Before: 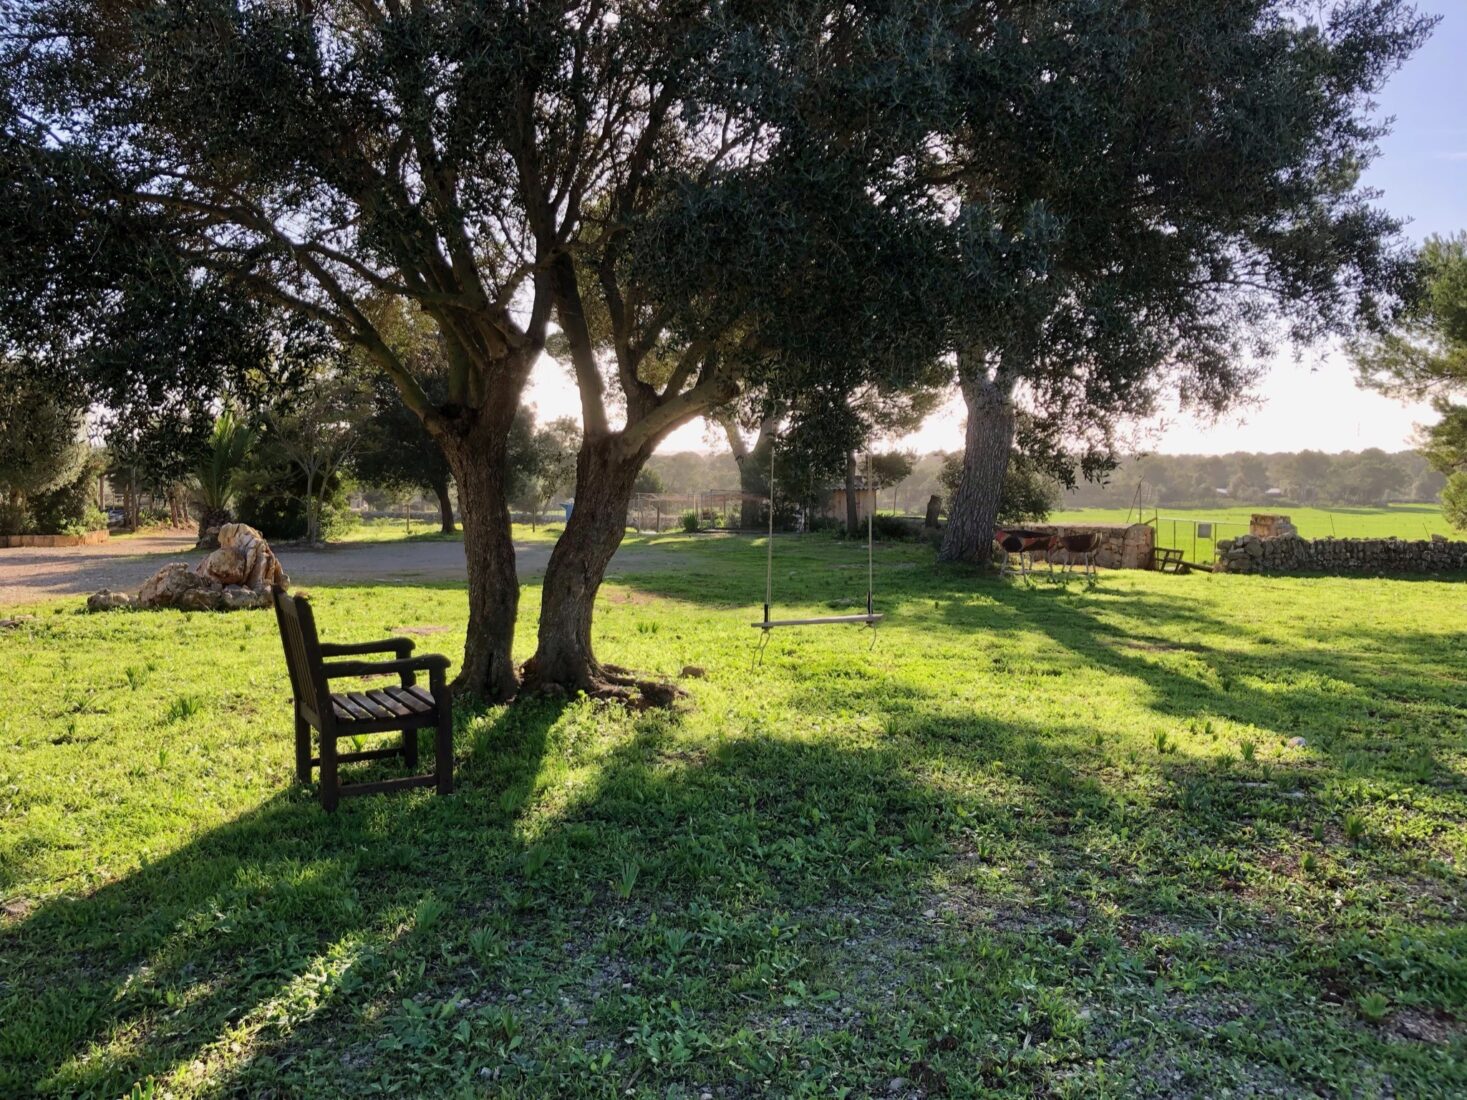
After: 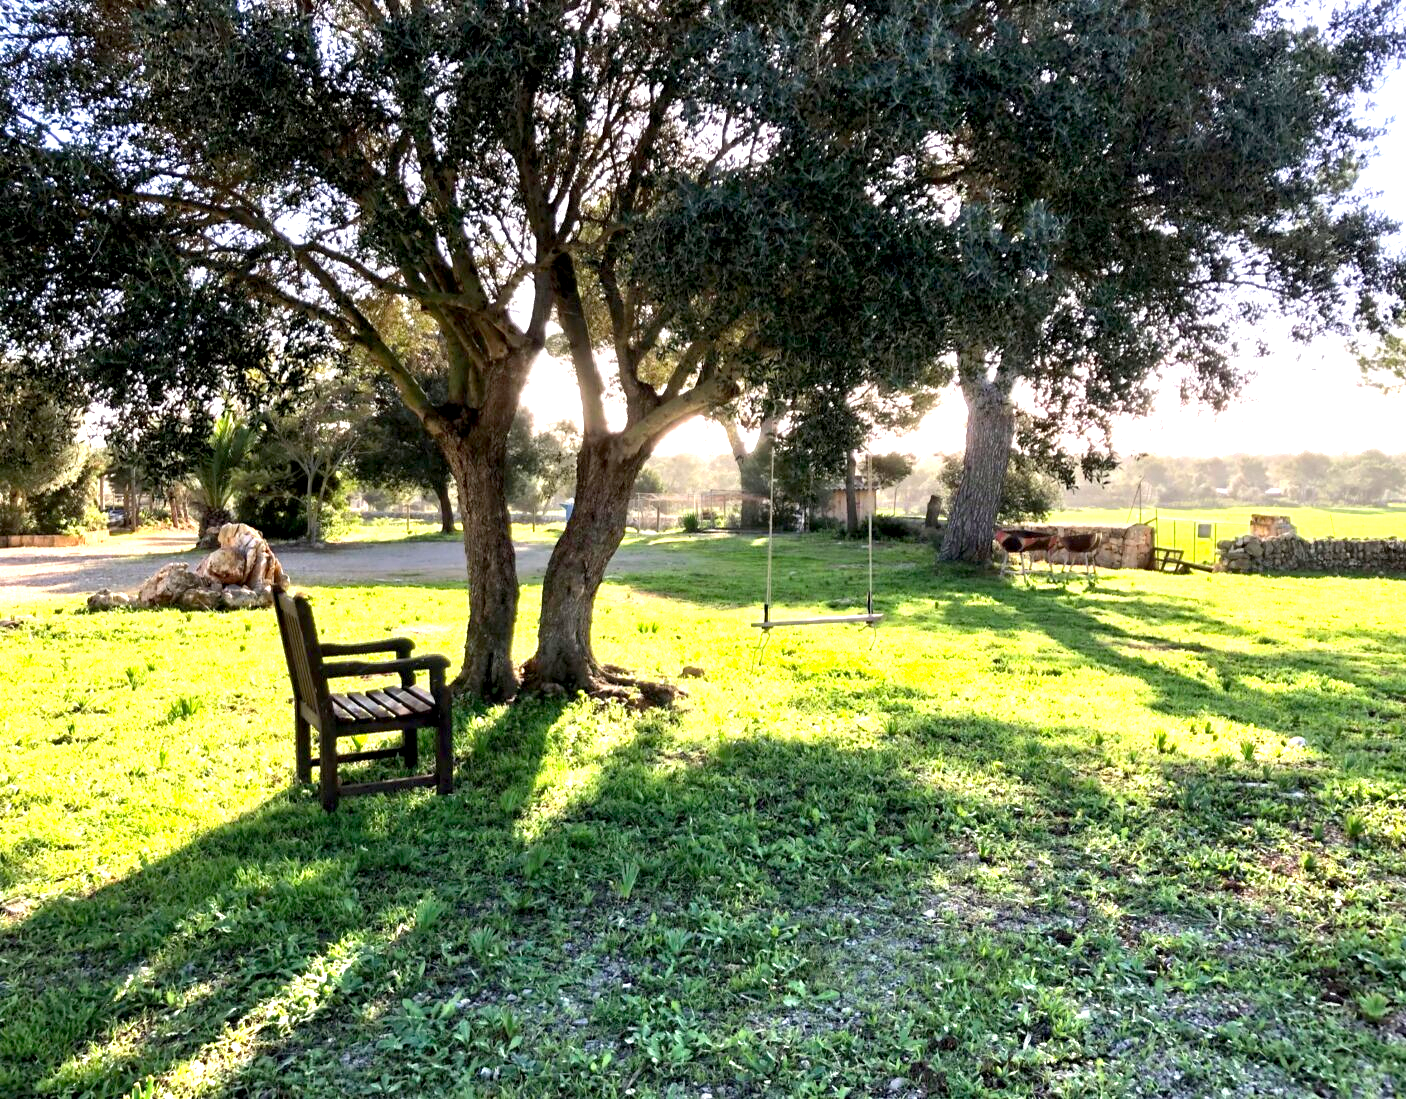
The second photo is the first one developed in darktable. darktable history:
color balance: mode lift, gamma, gain (sRGB)
crop: right 4.126%, bottom 0.031%
exposure: black level correction 0, exposure 1.45 EV, compensate exposure bias true, compensate highlight preservation false
contrast equalizer: y [[0.5, 0.5, 0.544, 0.569, 0.5, 0.5], [0.5 ×6], [0.5 ×6], [0 ×6], [0 ×6]]
